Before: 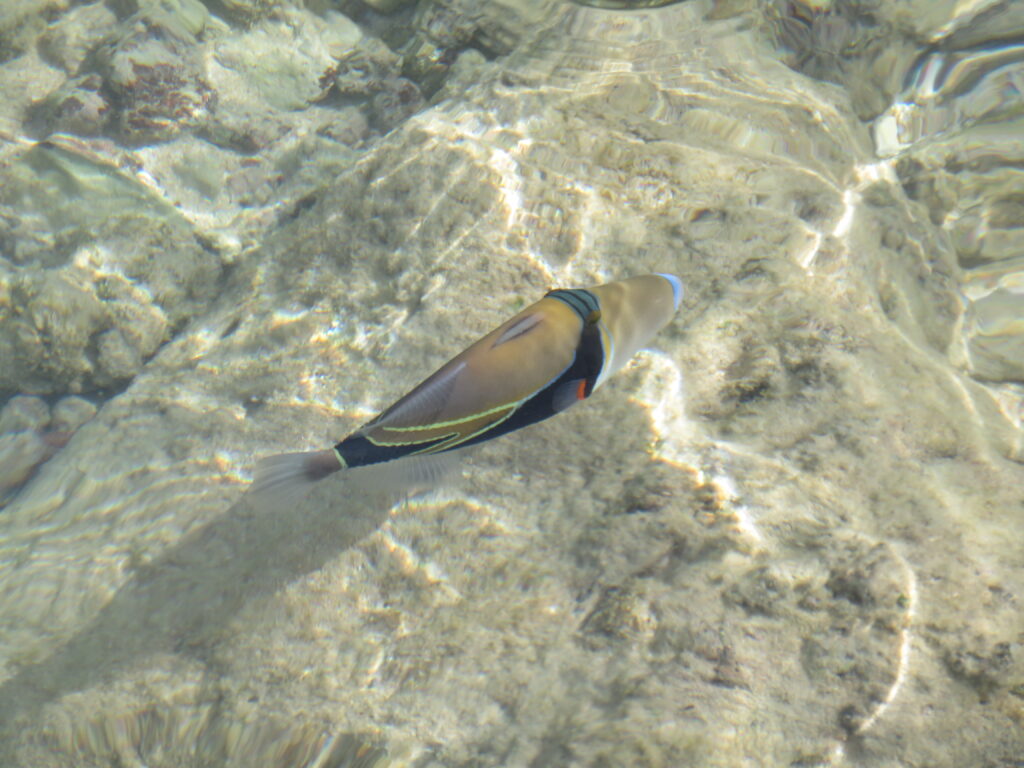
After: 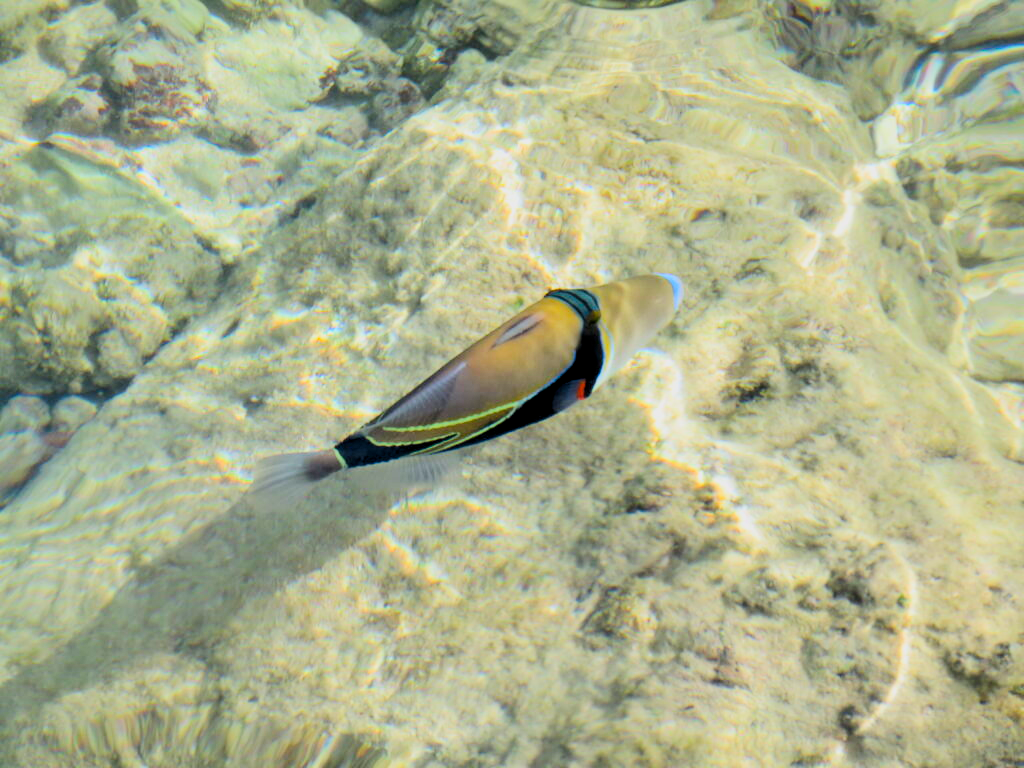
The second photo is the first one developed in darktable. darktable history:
contrast brightness saturation: contrast 0.26, brightness 0.02, saturation 0.87
rgb levels: levels [[0.029, 0.461, 0.922], [0, 0.5, 1], [0, 0.5, 1]]
exposure: compensate highlight preservation false
filmic rgb: black relative exposure -7.65 EV, white relative exposure 4.56 EV, hardness 3.61
